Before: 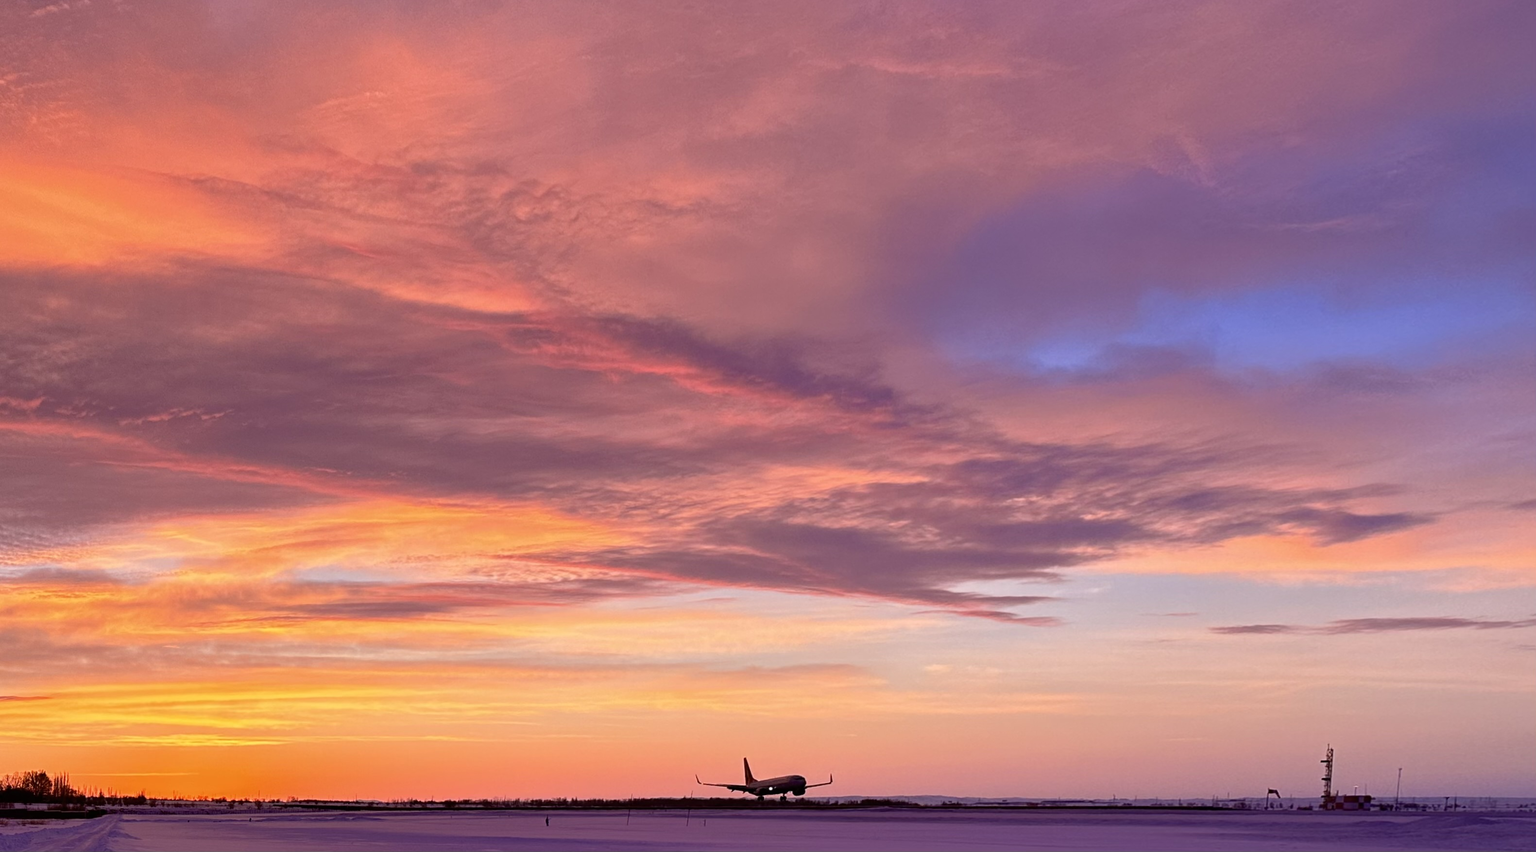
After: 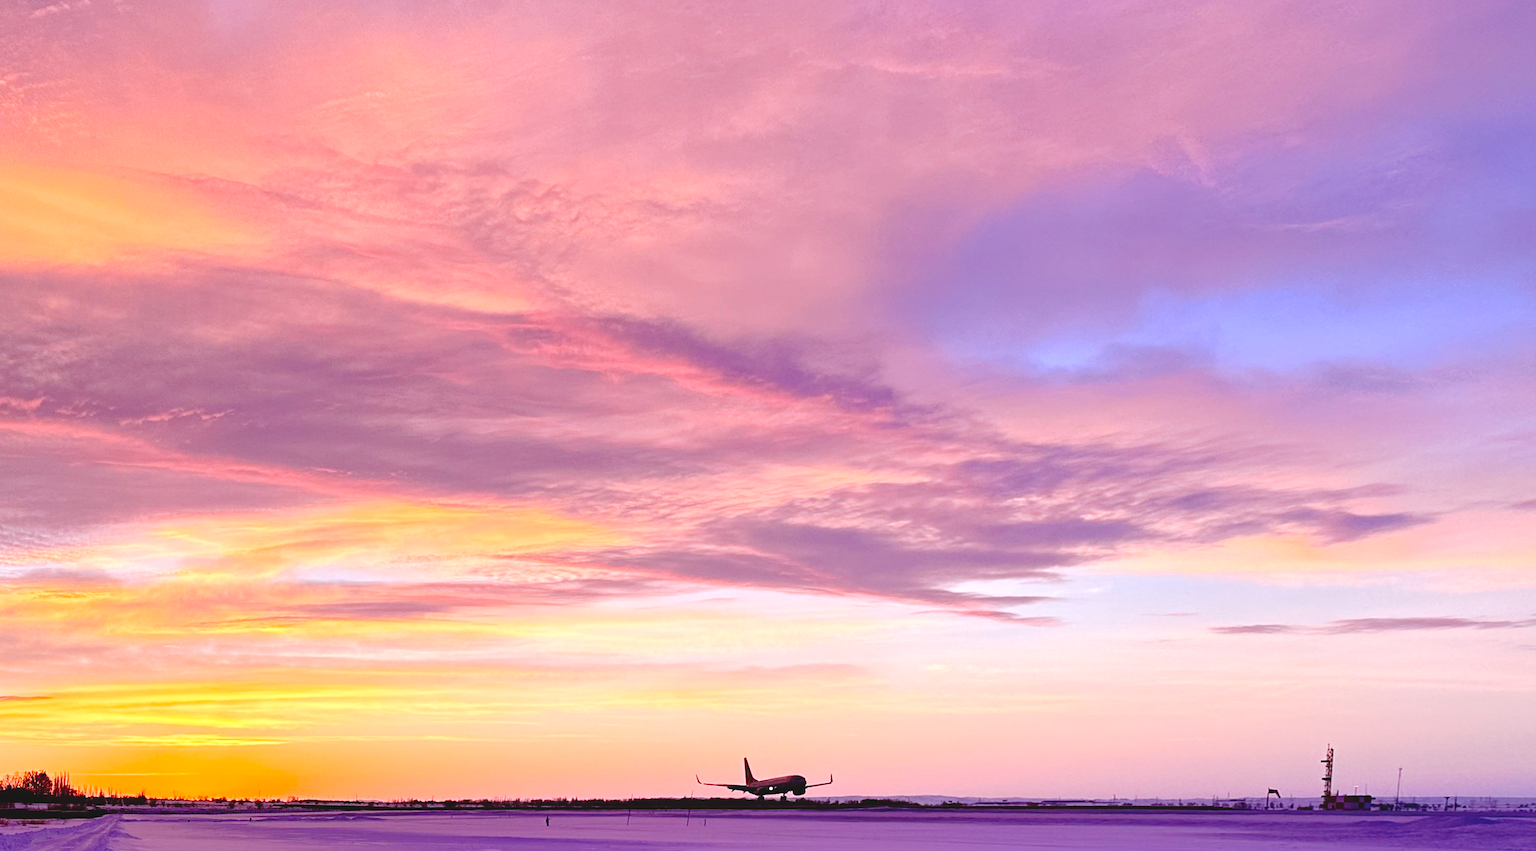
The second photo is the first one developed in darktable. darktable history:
white balance: red 0.954, blue 1.079
exposure: black level correction 0, exposure 0.953 EV, compensate exposure bias true, compensate highlight preservation false
tone curve: curves: ch0 [(0, 0) (0.003, 0.074) (0.011, 0.079) (0.025, 0.083) (0.044, 0.095) (0.069, 0.097) (0.1, 0.11) (0.136, 0.131) (0.177, 0.159) (0.224, 0.209) (0.277, 0.279) (0.335, 0.367) (0.399, 0.455) (0.468, 0.538) (0.543, 0.621) (0.623, 0.699) (0.709, 0.782) (0.801, 0.848) (0.898, 0.924) (1, 1)], preserve colors none
